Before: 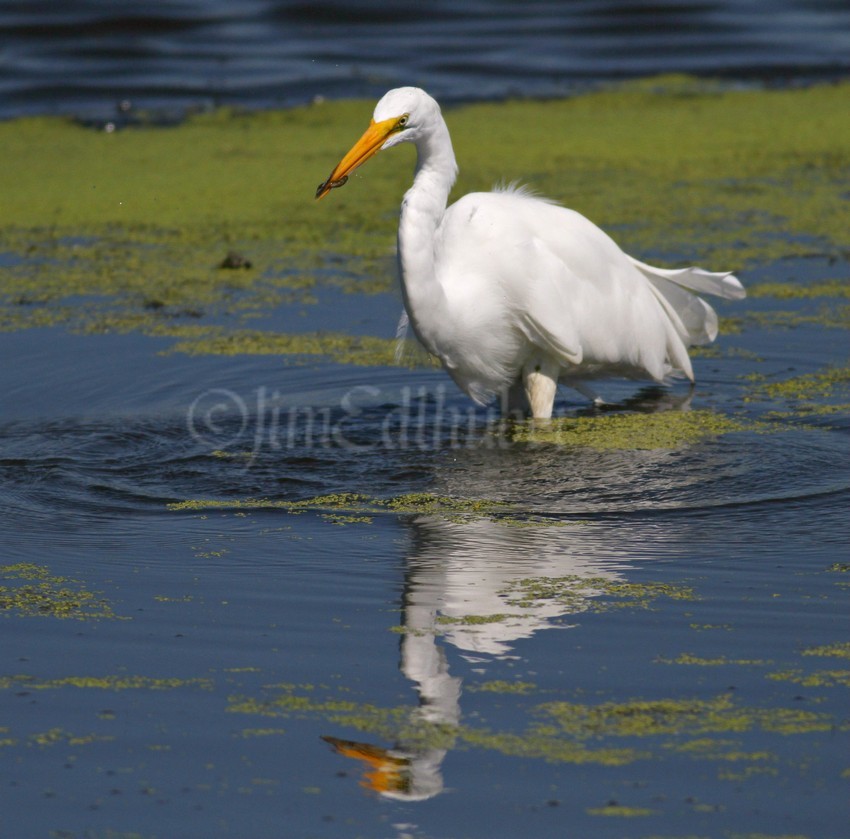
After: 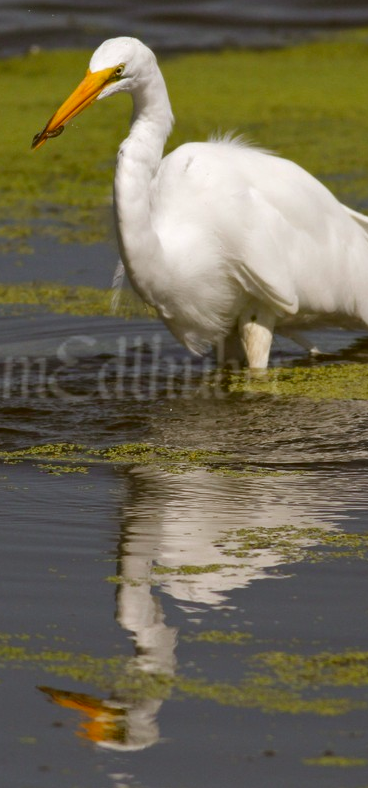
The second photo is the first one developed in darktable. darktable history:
color correction: highlights a* -0.482, highlights b* 0.161, shadows a* 4.66, shadows b* 20.72
crop: left 33.452%, top 6.025%, right 23.155%
